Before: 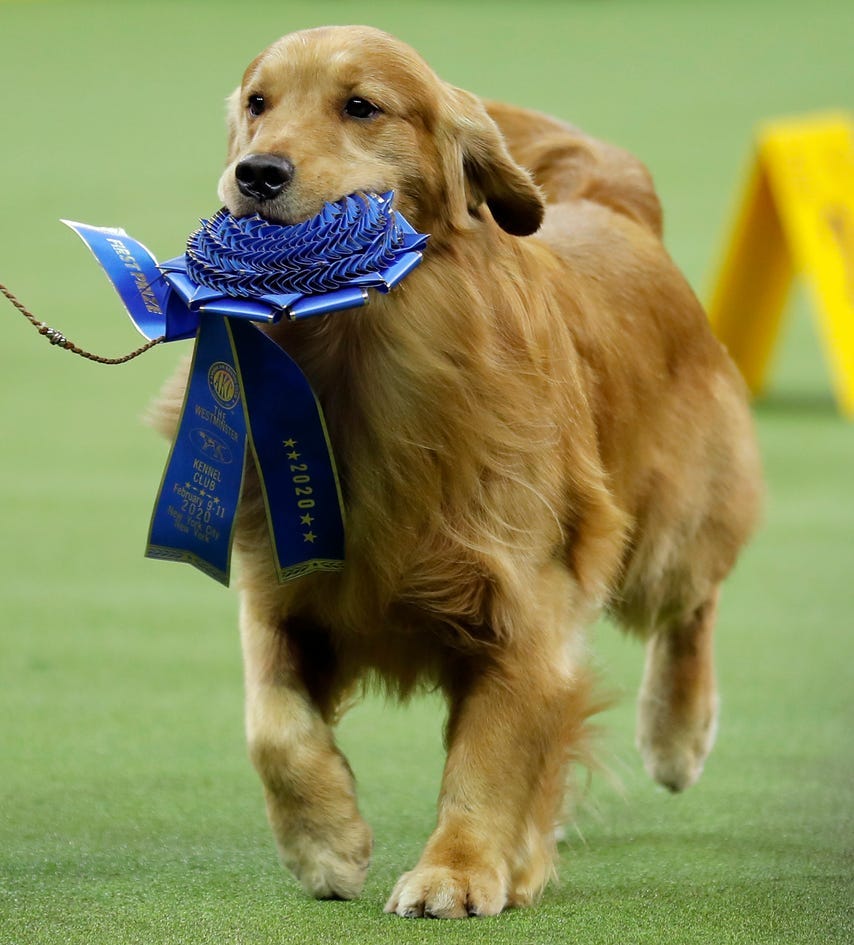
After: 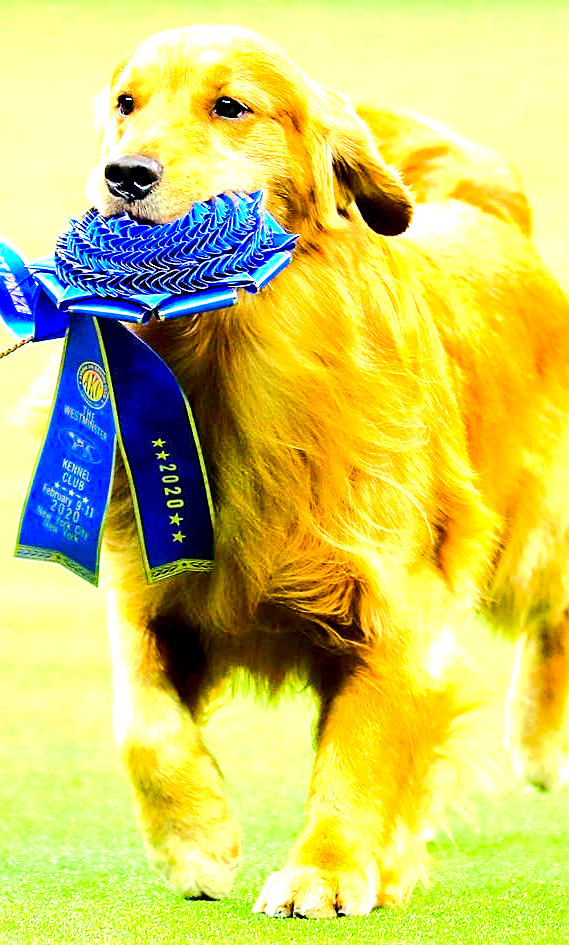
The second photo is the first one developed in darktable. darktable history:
local contrast: highlights 107%, shadows 102%, detail 119%, midtone range 0.2
crop: left 15.432%, right 17.909%
tone equalizer: -7 EV 0.141 EV, -6 EV 0.589 EV, -5 EV 1.13 EV, -4 EV 1.35 EV, -3 EV 1.13 EV, -2 EV 0.6 EV, -1 EV 0.153 EV, edges refinement/feathering 500, mask exposure compensation -1.57 EV, preserve details no
exposure: black level correction 0, exposure 1.74 EV, compensate exposure bias true, compensate highlight preservation false
contrast brightness saturation: contrast 0.116, brightness -0.123, saturation 0.199
sharpen: on, module defaults
color balance rgb: shadows lift › chroma 2.029%, shadows lift › hue 217.14°, linear chroma grading › global chroma 15.27%, perceptual saturation grading › global saturation 27.197%, perceptual saturation grading › highlights -27.669%, perceptual saturation grading › mid-tones 15.189%, perceptual saturation grading › shadows 34.158%, global vibrance 20%
